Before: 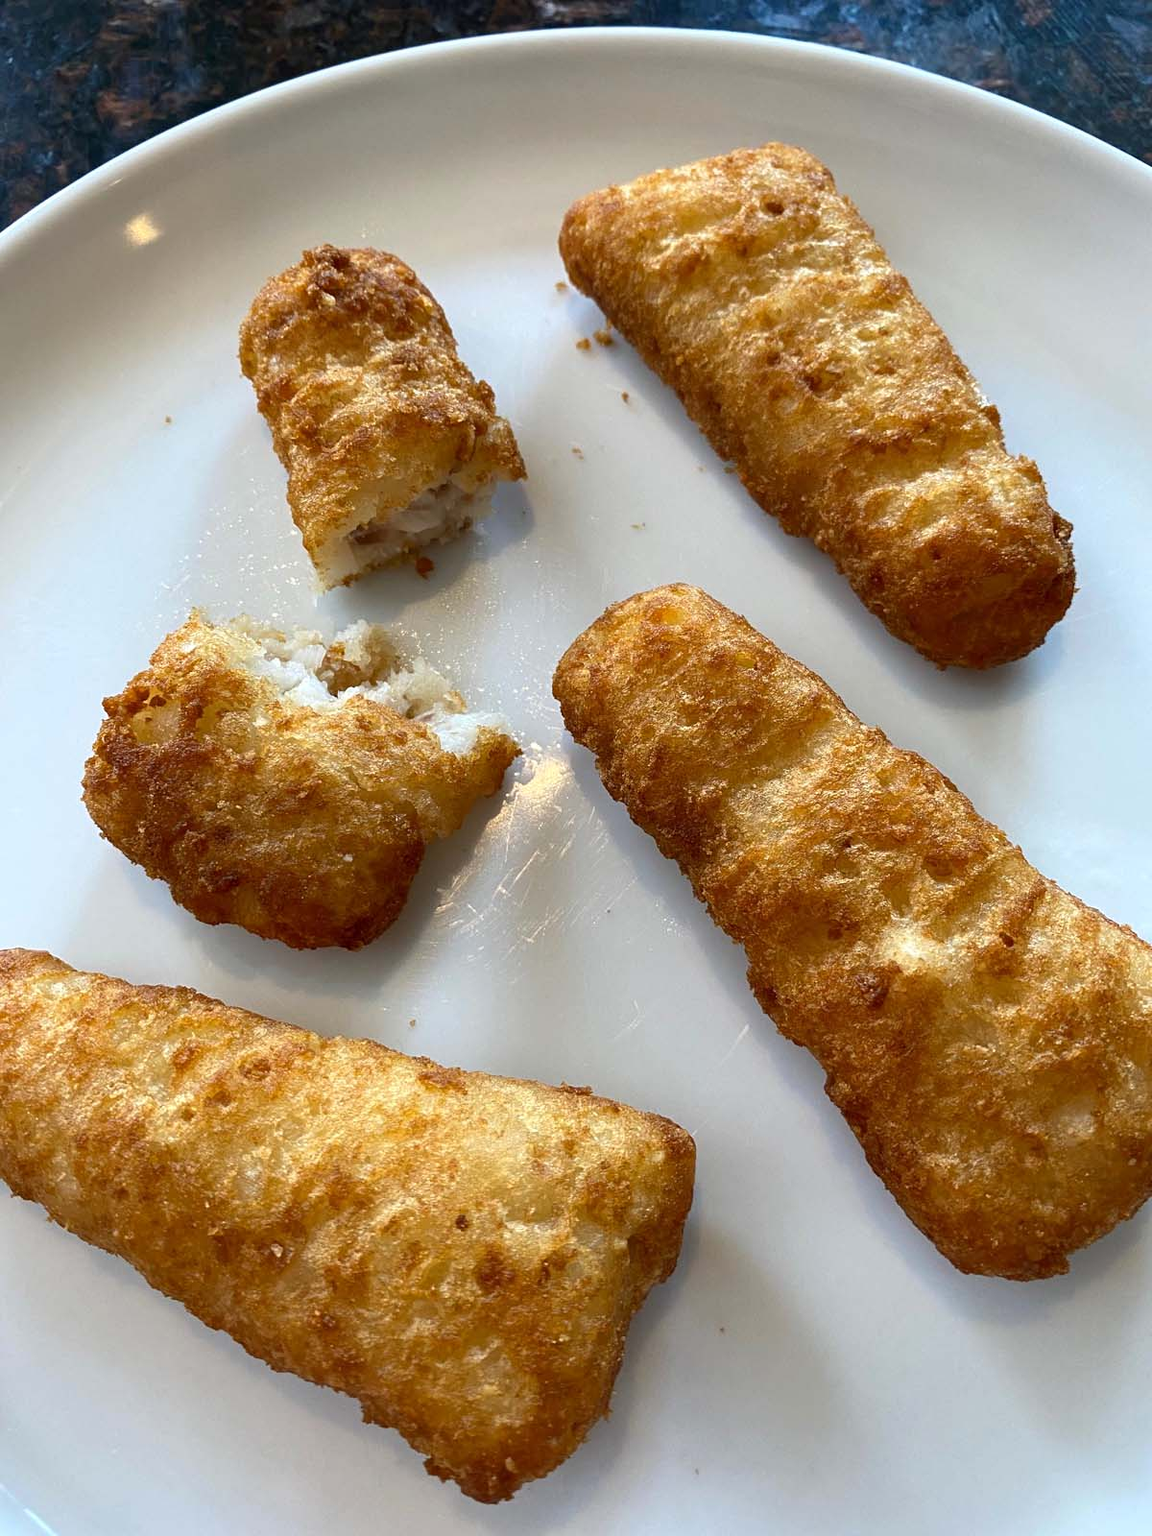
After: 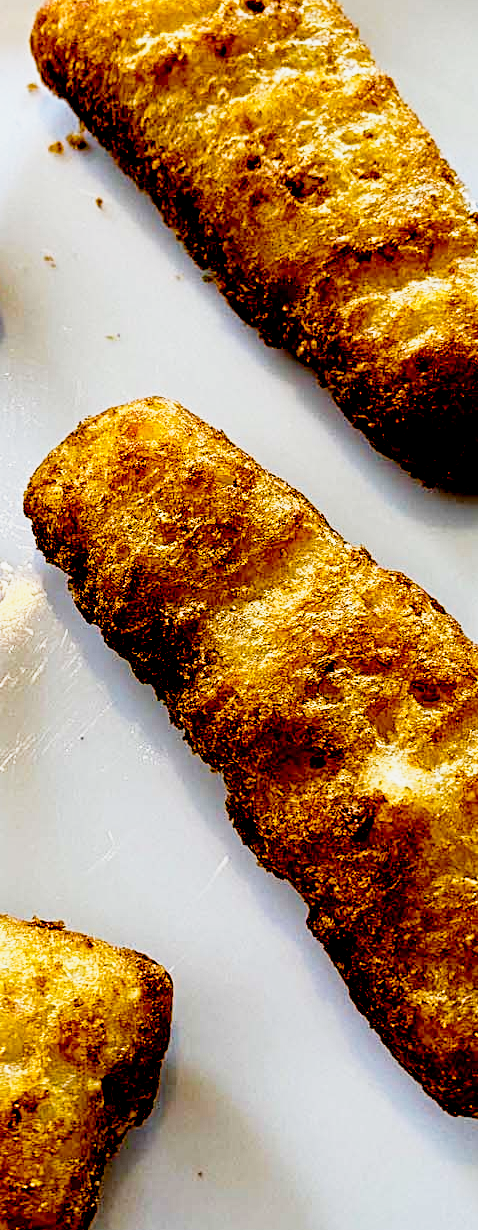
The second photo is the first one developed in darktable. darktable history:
tone curve: curves: ch0 [(0, 0) (0.004, 0.001) (0.133, 0.112) (0.325, 0.362) (0.832, 0.893) (1, 1)], preserve colors none
color balance rgb: highlights gain › chroma 0.139%, highlights gain › hue 331.31°, global offset › luminance -0.852%, perceptual saturation grading › global saturation 31.272%
crop: left 46.069%, top 13.218%, right 14.092%, bottom 9.855%
base curve: curves: ch0 [(0, 0) (0.088, 0.125) (0.176, 0.251) (0.354, 0.501) (0.613, 0.749) (1, 0.877)], preserve colors none
contrast equalizer: y [[0.5, 0.5, 0.5, 0.539, 0.64, 0.611], [0.5 ×6], [0.5 ×6], [0 ×6], [0 ×6]]
exposure: black level correction 0.044, exposure -0.233 EV, compensate highlight preservation false
